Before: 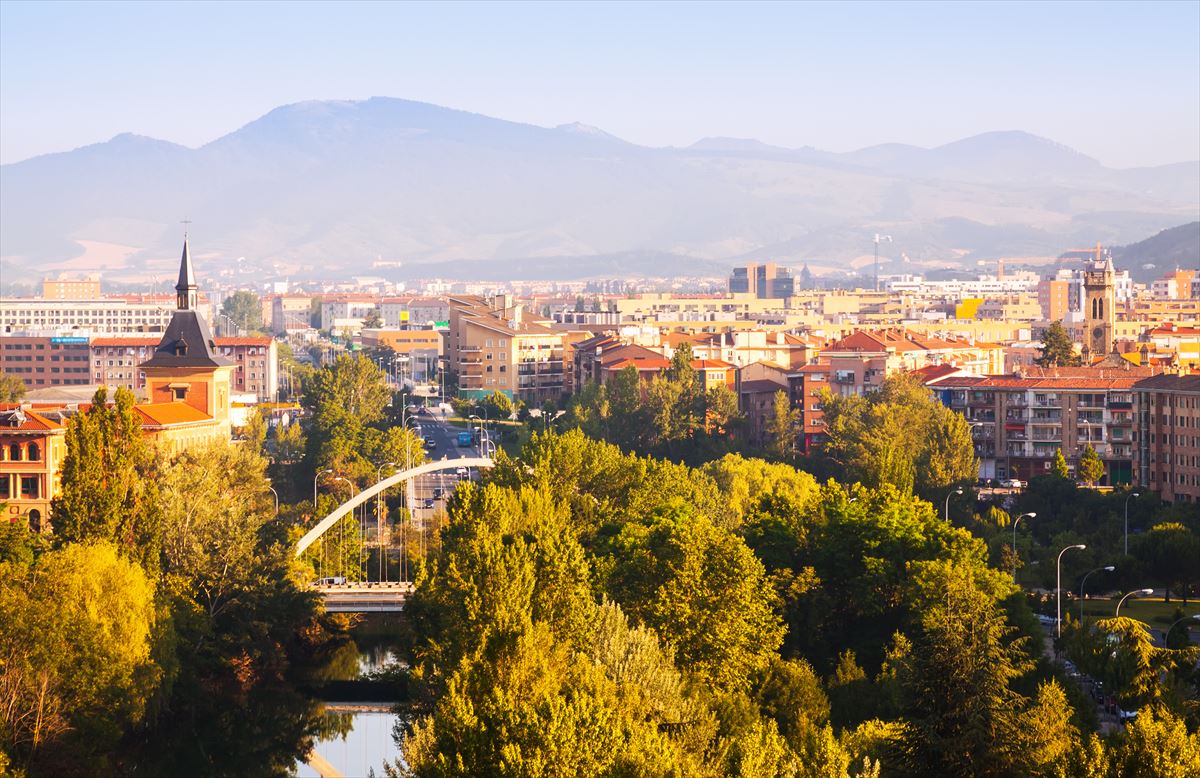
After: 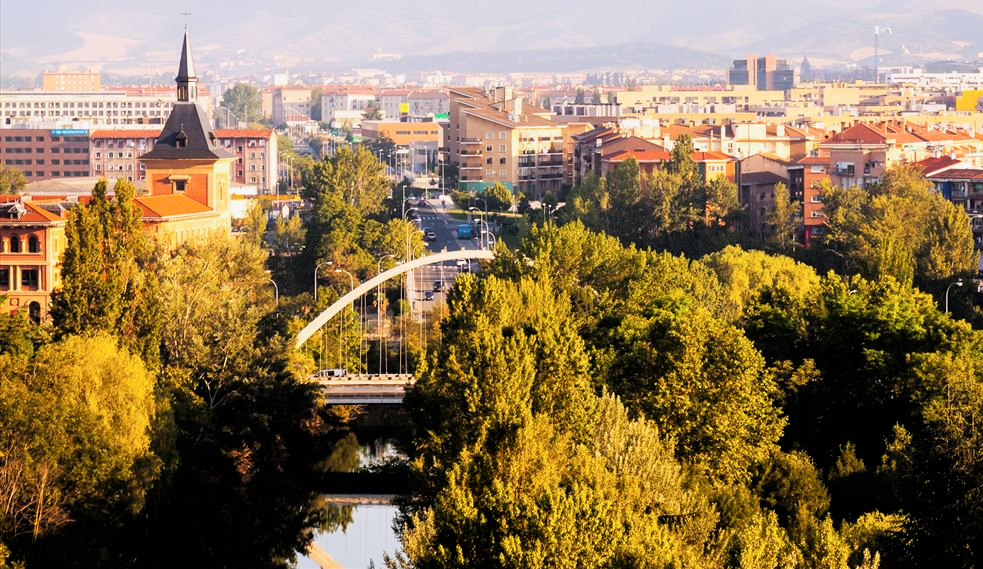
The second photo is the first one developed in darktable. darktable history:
crop: top 26.846%, right 18.014%
filmic rgb: black relative exposure -4.93 EV, white relative exposure 2.84 EV, hardness 3.71
